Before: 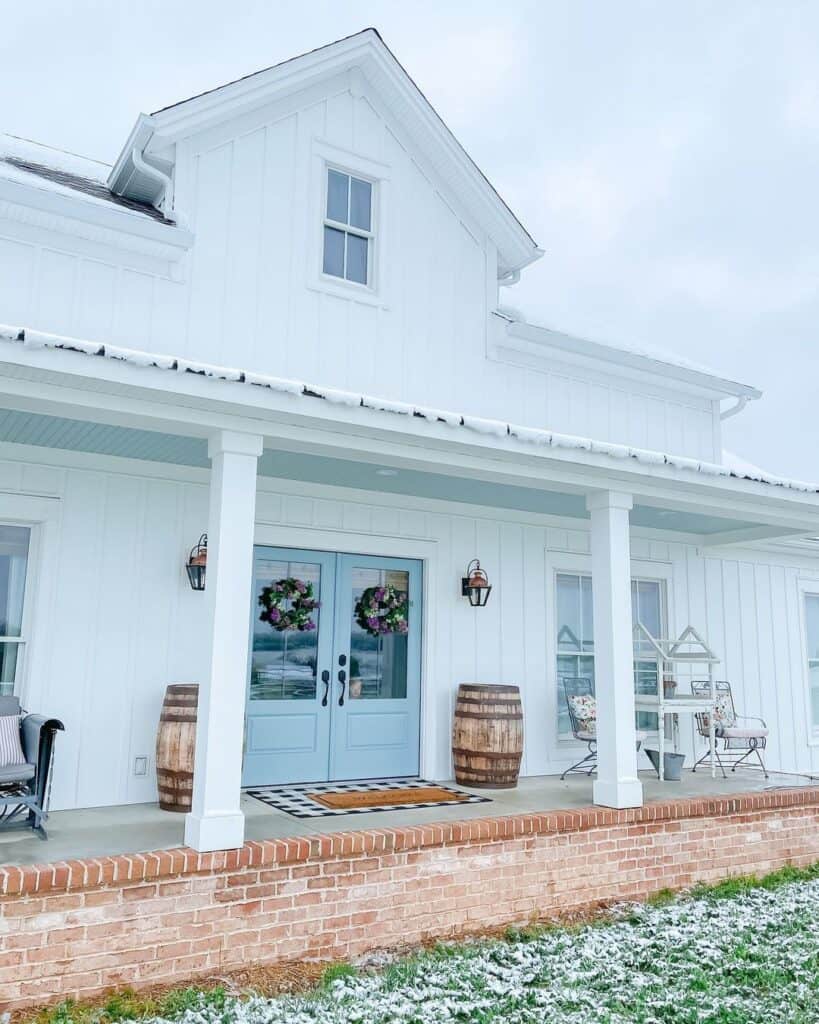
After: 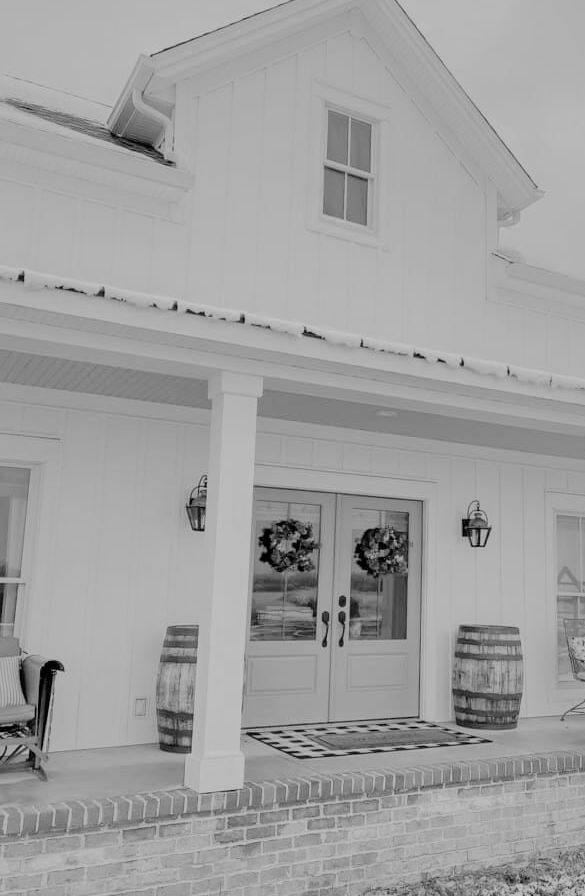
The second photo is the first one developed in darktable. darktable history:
crop: top 5.803%, right 27.864%, bottom 5.804%
filmic rgb: black relative exposure -9.22 EV, white relative exposure 6.77 EV, hardness 3.07, contrast 1.05
shadows and highlights: on, module defaults
monochrome: on, module defaults
